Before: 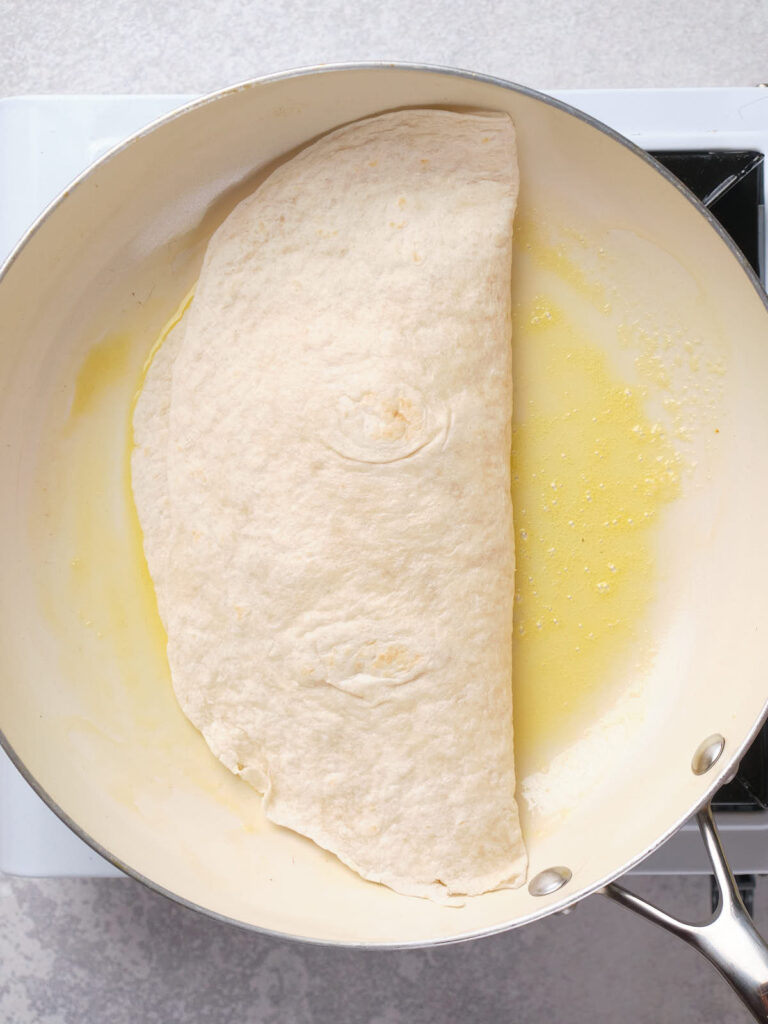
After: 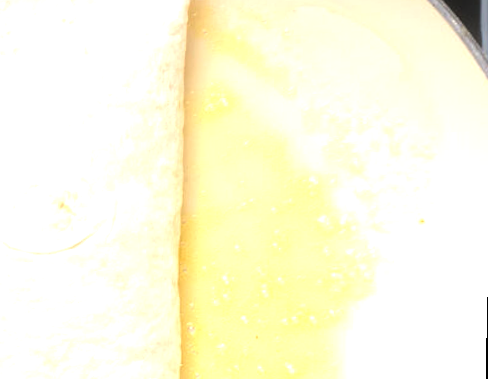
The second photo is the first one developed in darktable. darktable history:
exposure: black level correction 0, exposure 1 EV, compensate exposure bias true, compensate highlight preservation false
crop: left 36.005%, top 18.293%, right 0.31%, bottom 38.444%
haze removal: strength -0.1, adaptive false
rotate and perspective: rotation 1.69°, lens shift (vertical) -0.023, lens shift (horizontal) -0.291, crop left 0.025, crop right 0.988, crop top 0.092, crop bottom 0.842
